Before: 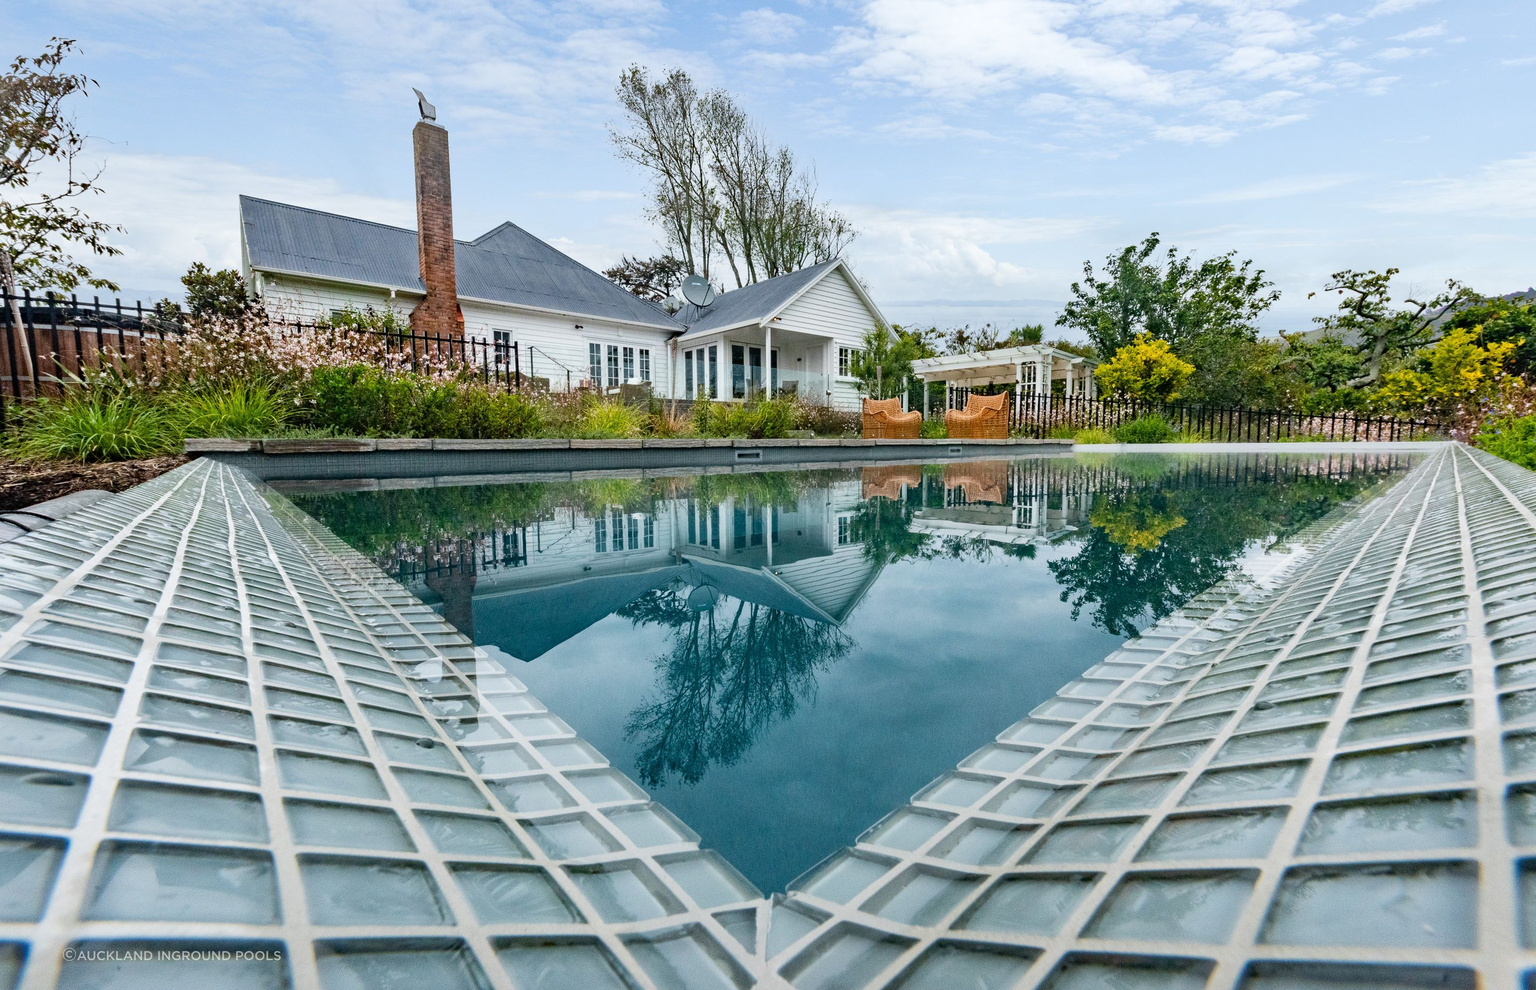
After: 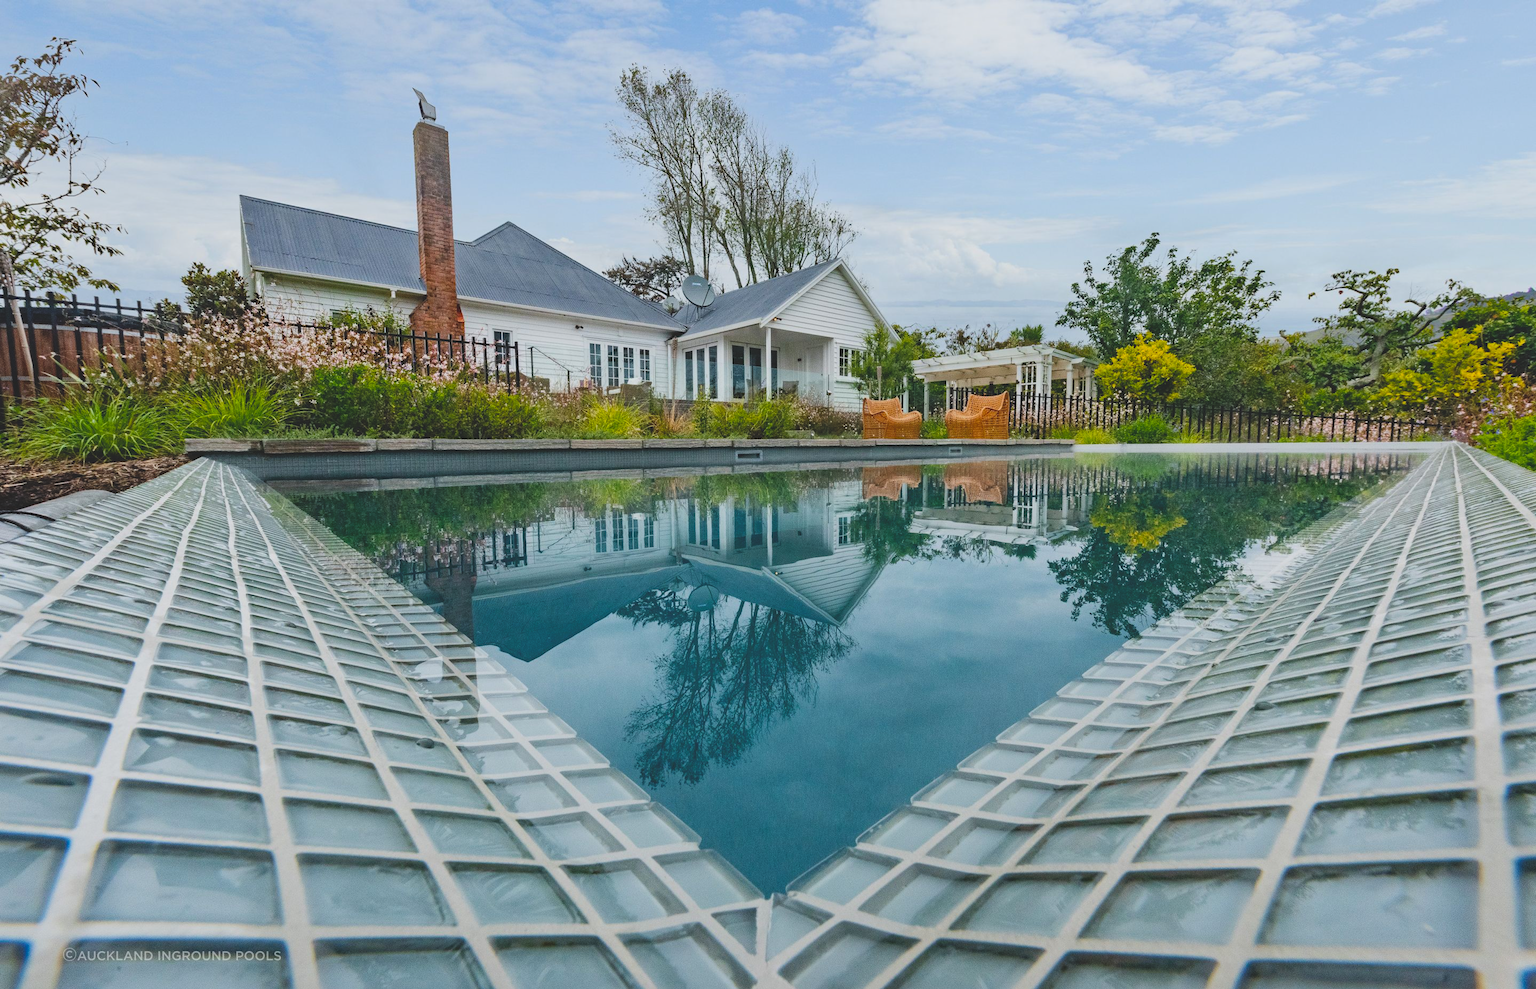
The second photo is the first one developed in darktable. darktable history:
exposure: black level correction -0.015, exposure -0.135 EV, compensate highlight preservation false
color balance rgb: perceptual saturation grading › global saturation 19.502%, contrast -10.343%
